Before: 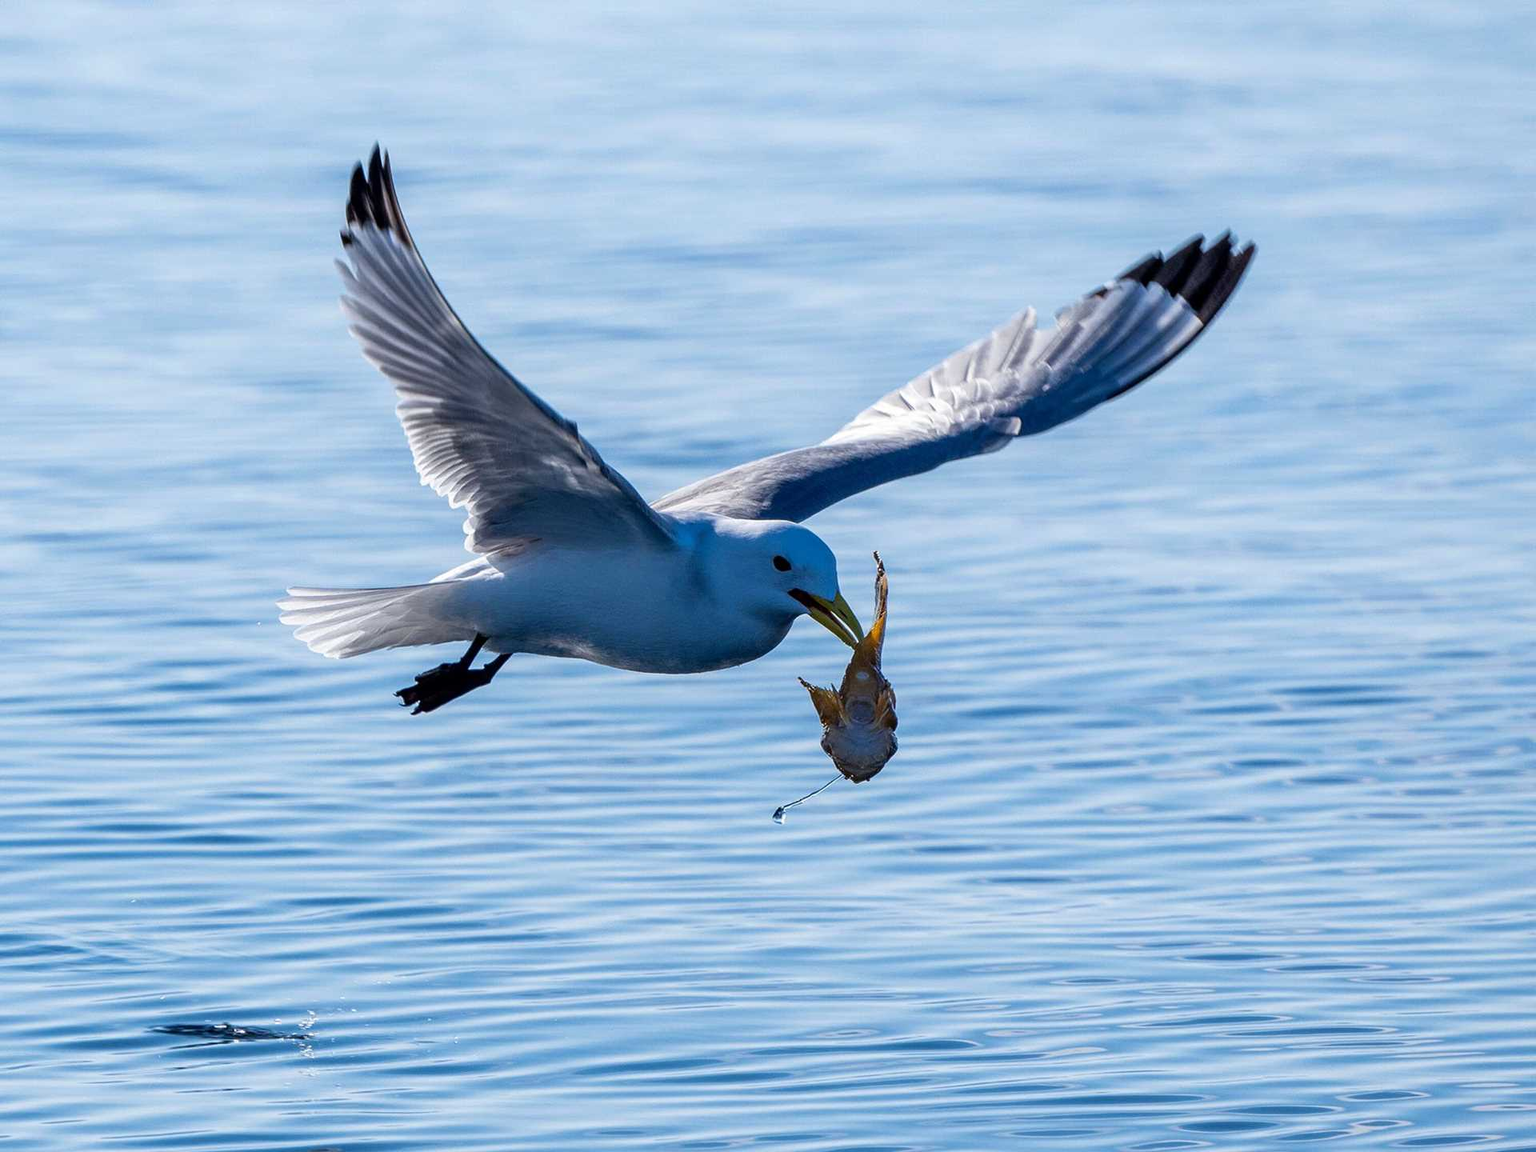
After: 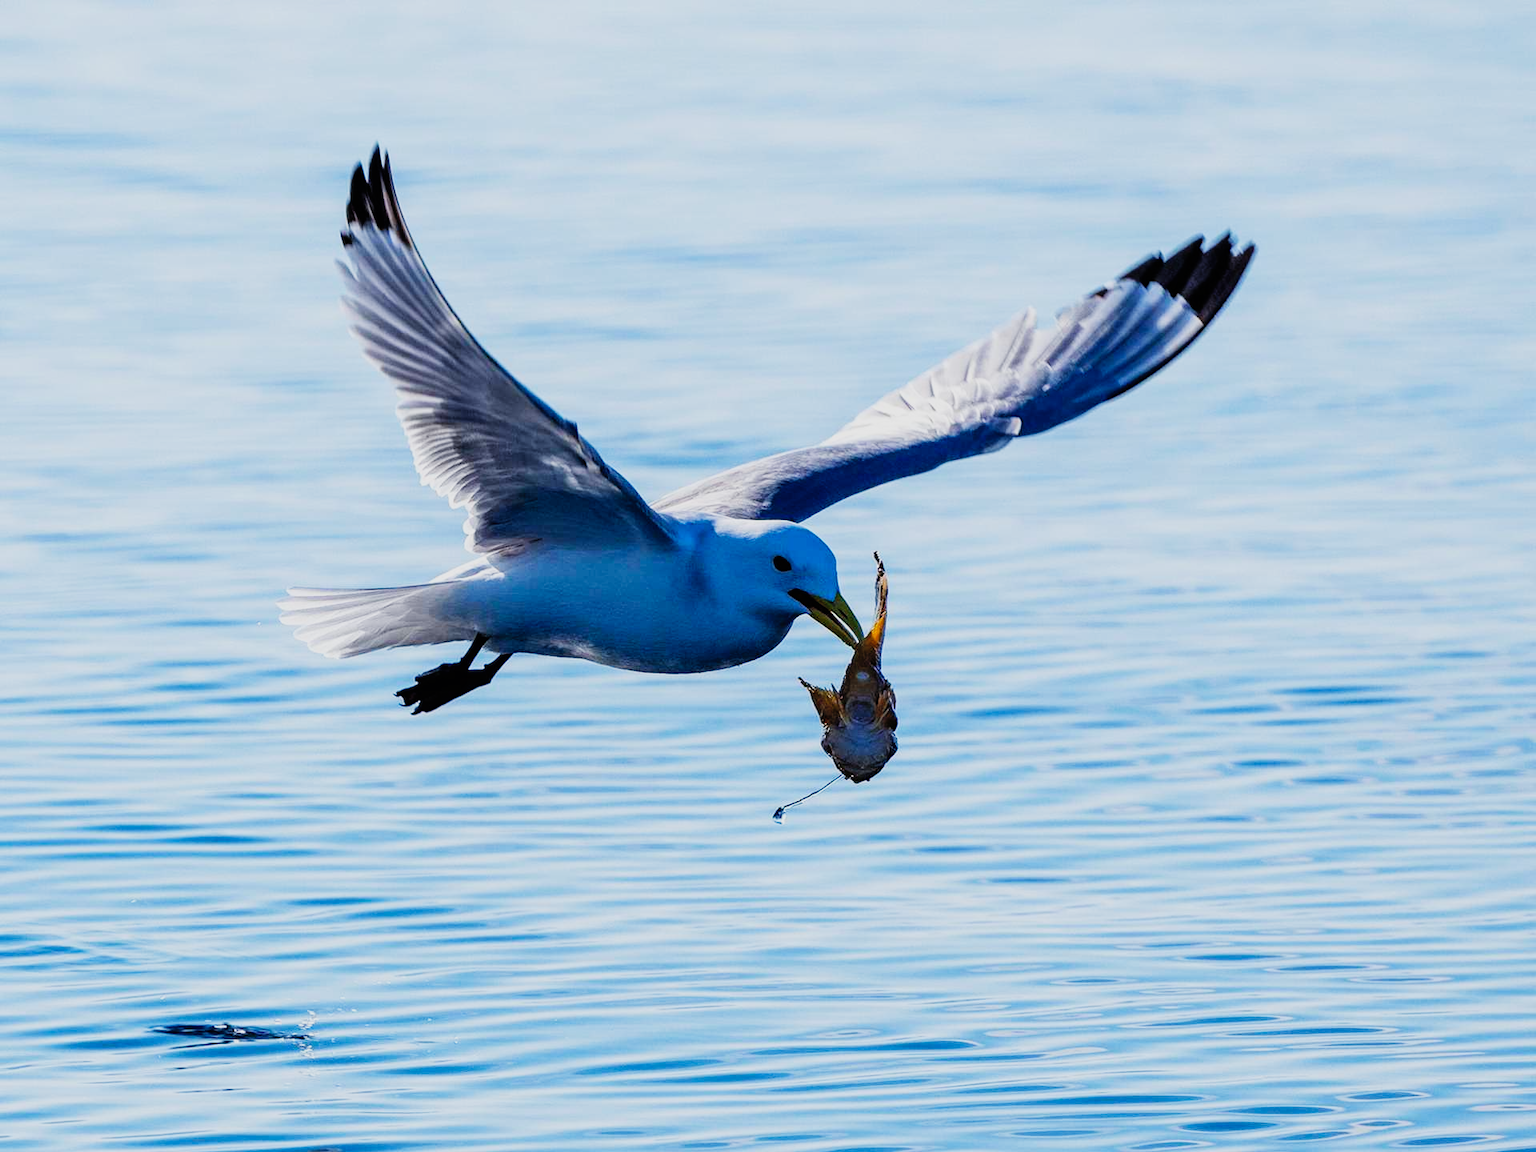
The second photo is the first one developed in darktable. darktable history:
sigmoid: contrast 1.7, skew -0.2, preserve hue 0%, red attenuation 0.1, red rotation 0.035, green attenuation 0.1, green rotation -0.017, blue attenuation 0.15, blue rotation -0.052, base primaries Rec2020
contrast brightness saturation: brightness 0.09, saturation 0.19
sharpen: radius 2.883, amount 0.868, threshold 47.523
